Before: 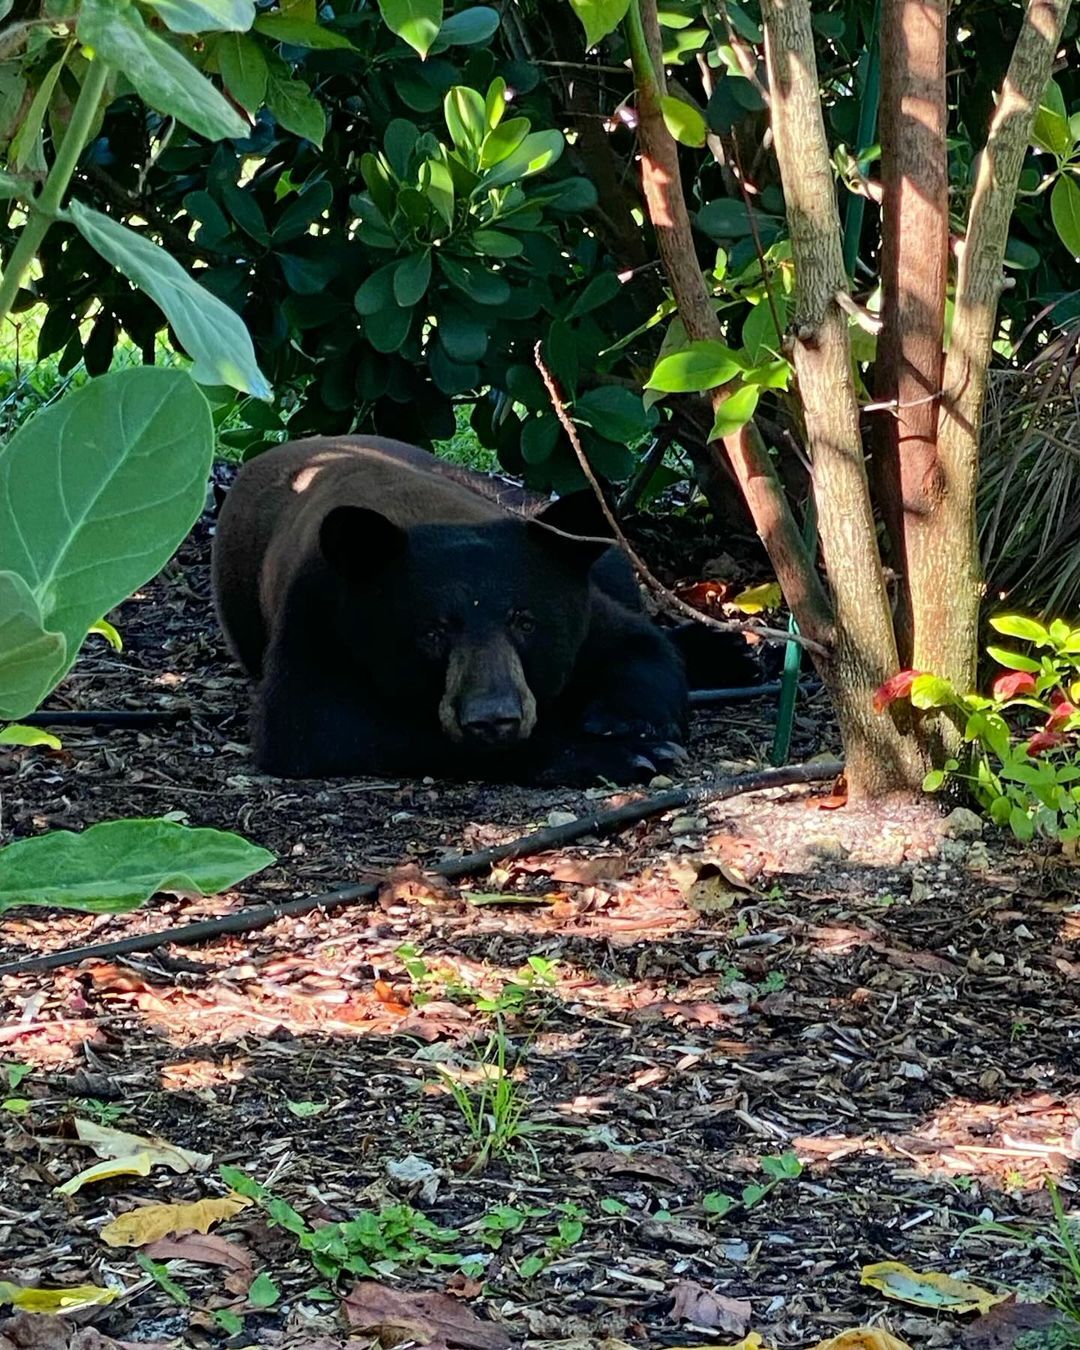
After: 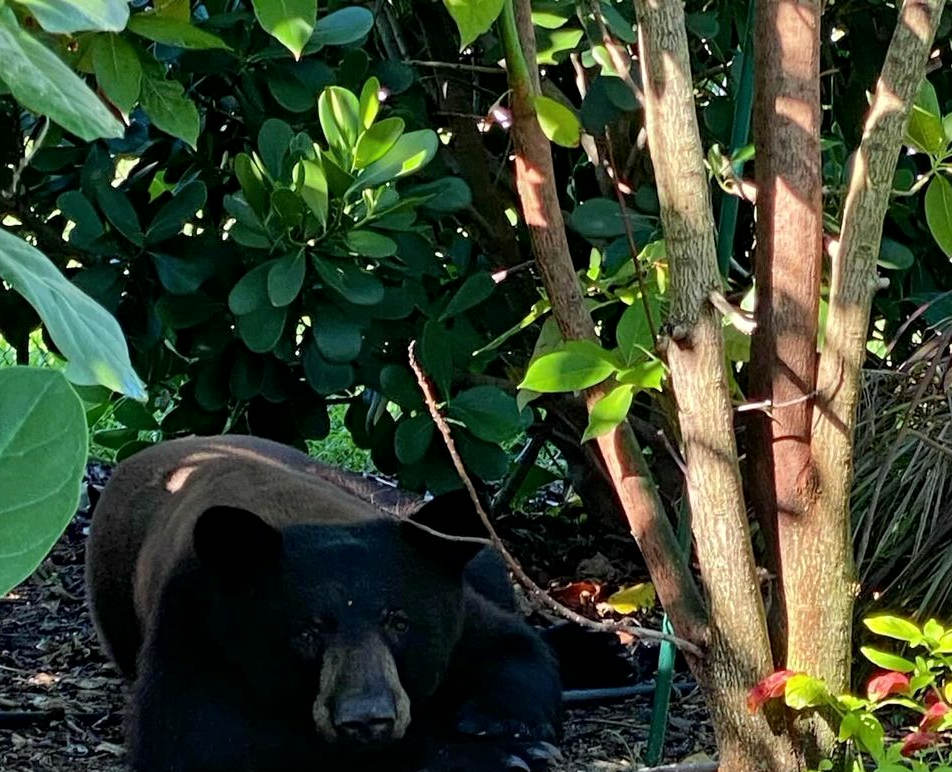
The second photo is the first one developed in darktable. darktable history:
local contrast: mode bilateral grid, contrast 20, coarseness 50, detail 120%, midtone range 0.2
crop and rotate: left 11.812%, bottom 42.776%
